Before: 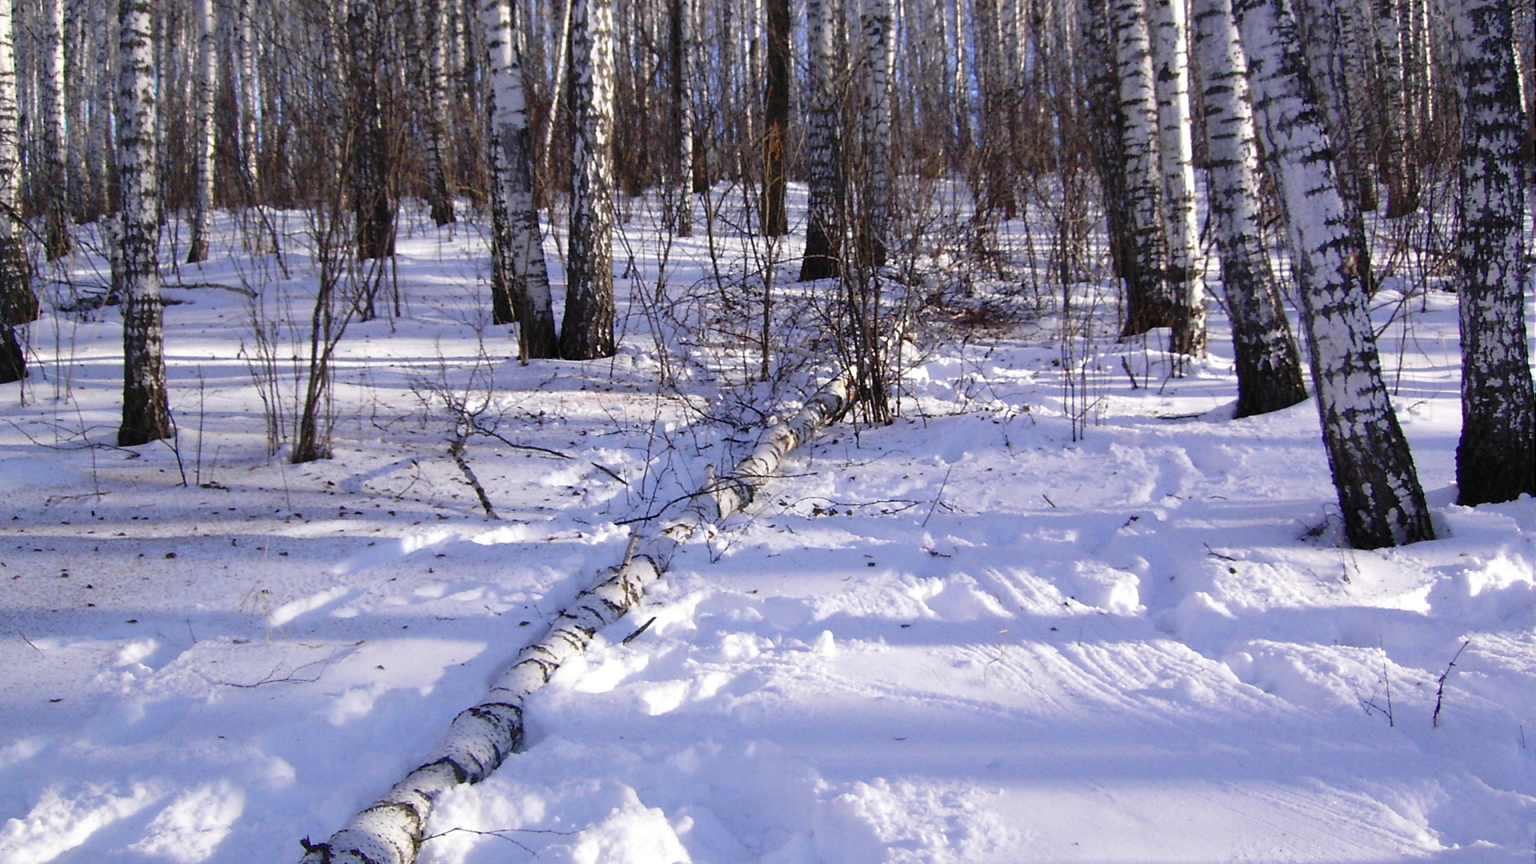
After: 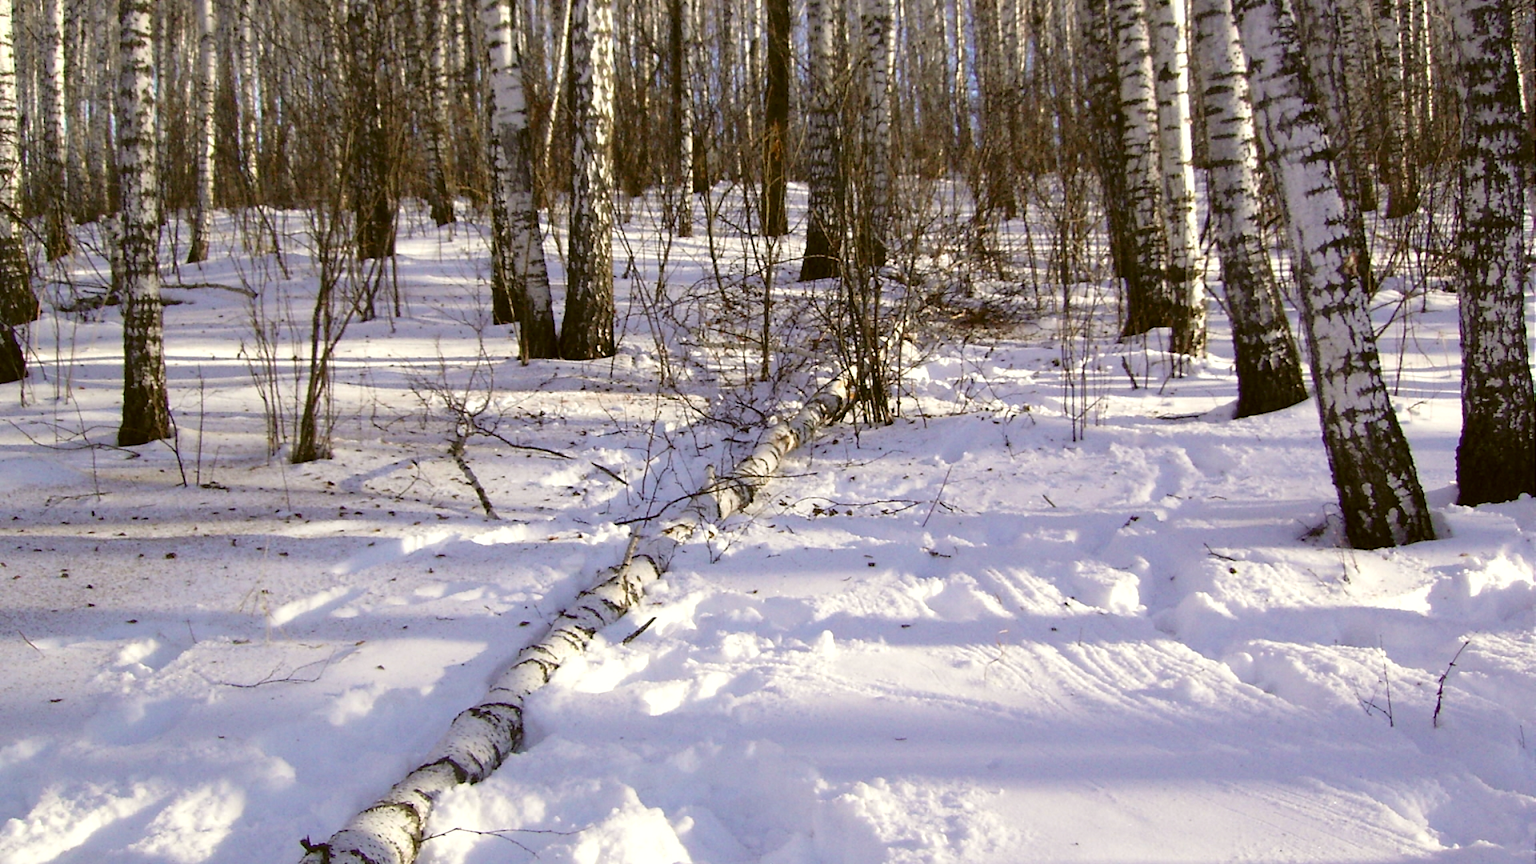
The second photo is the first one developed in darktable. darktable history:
exposure: exposure 0.2 EV, compensate highlight preservation false
color correction: highlights a* -1.43, highlights b* 10.12, shadows a* 0.395, shadows b* 19.35
